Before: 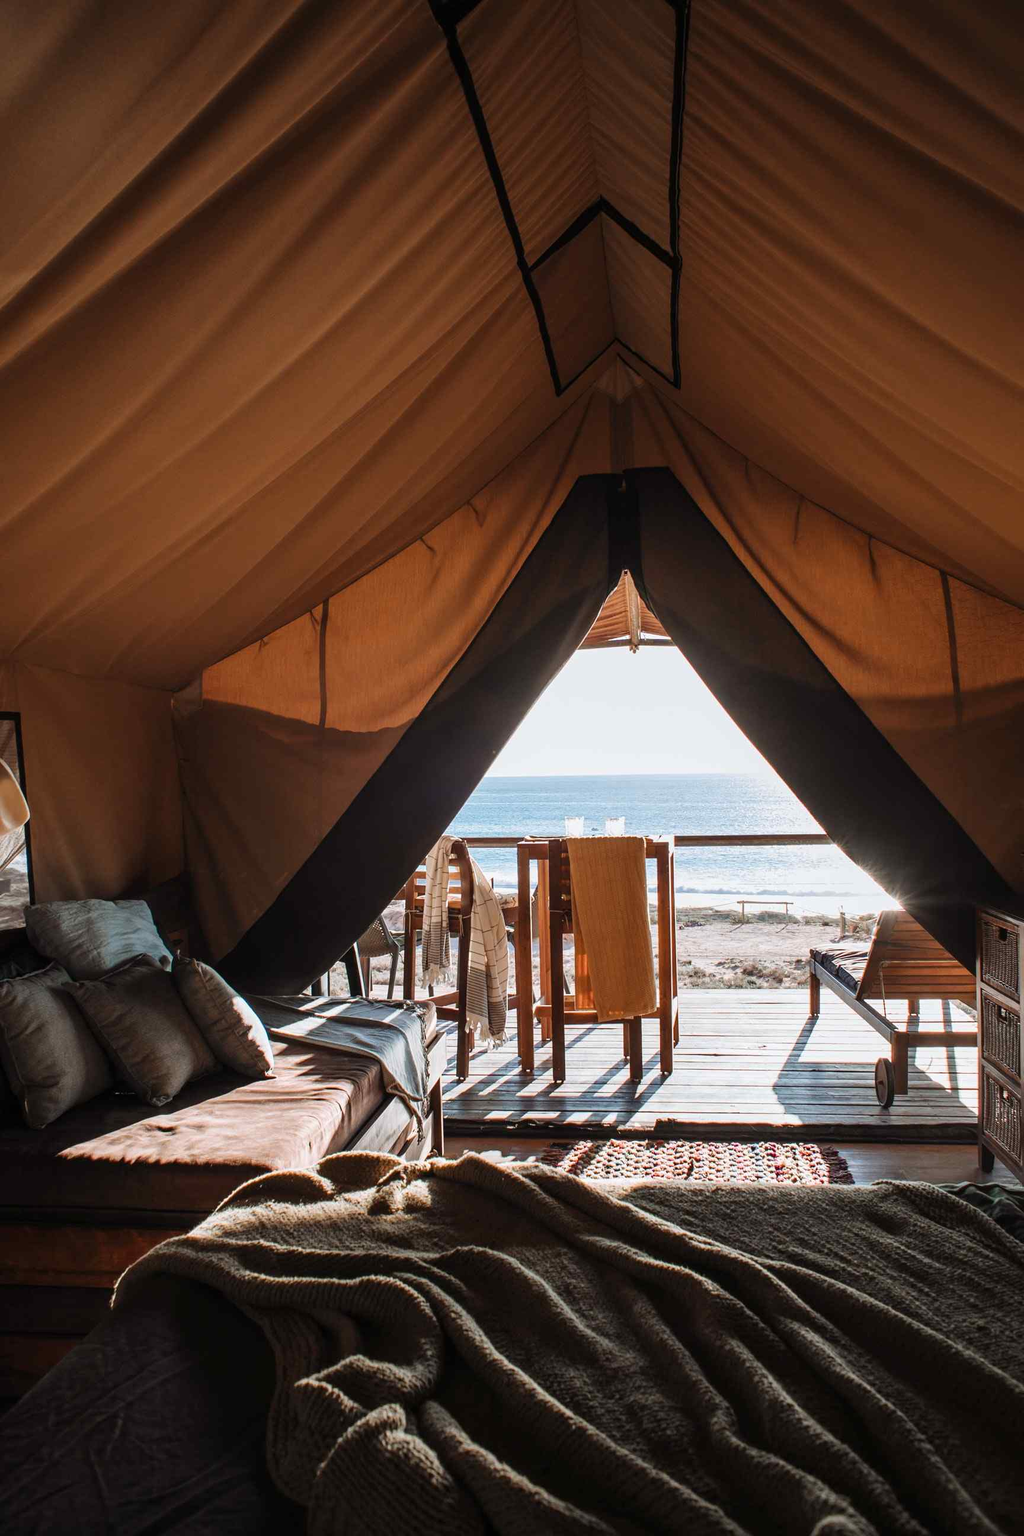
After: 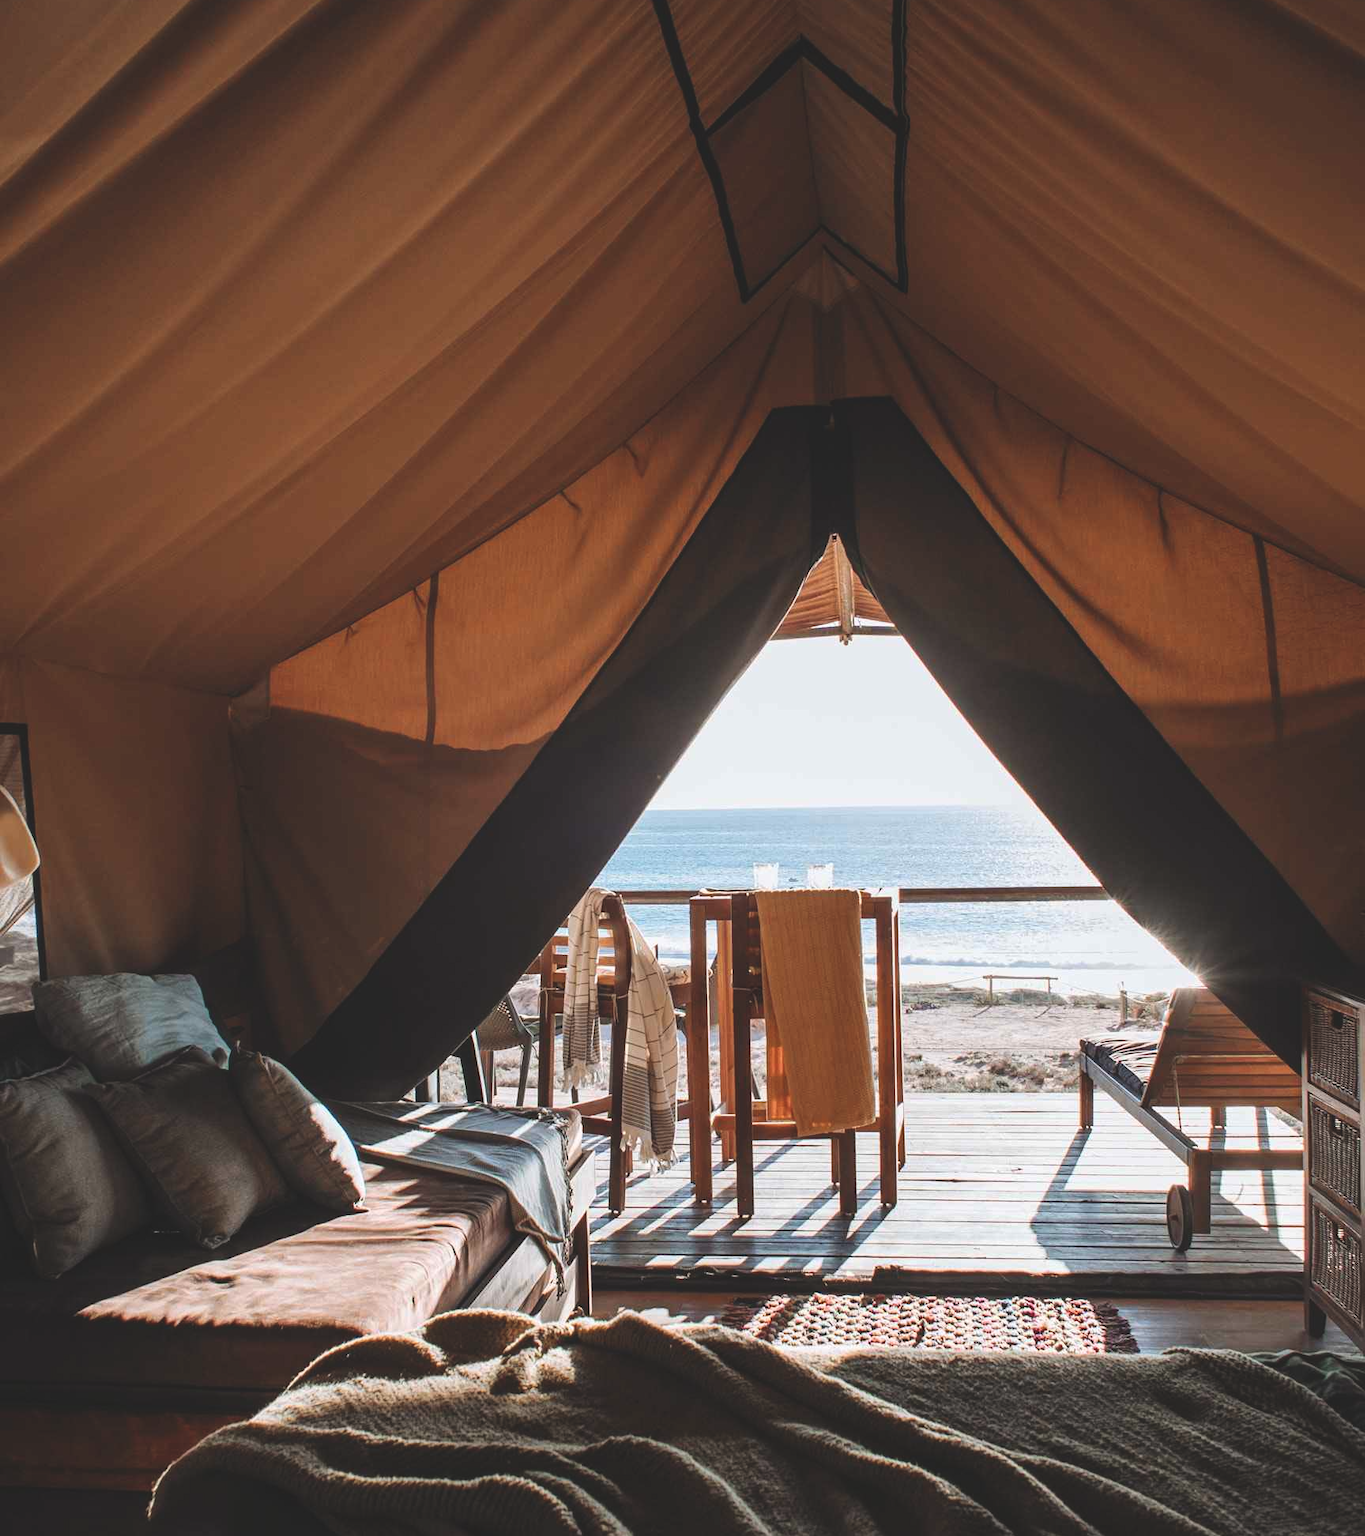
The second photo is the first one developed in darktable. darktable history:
exposure: black level correction -0.016, compensate exposure bias true, compensate highlight preservation false
crop: top 11.058%, bottom 13.909%
